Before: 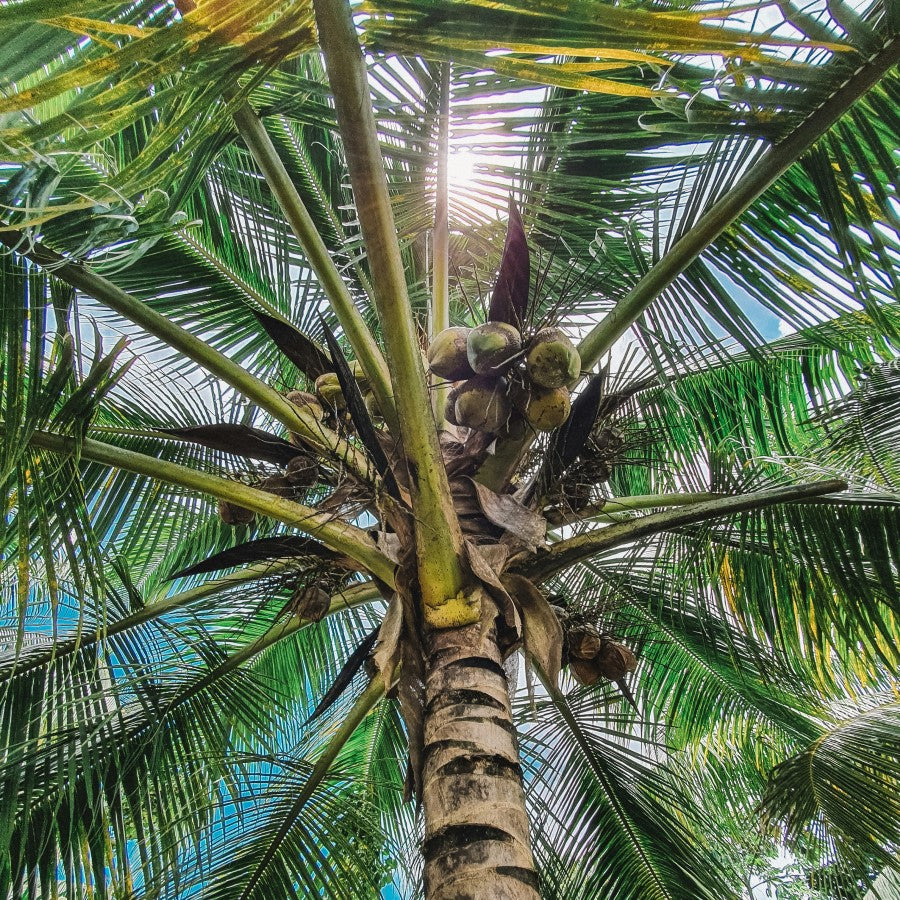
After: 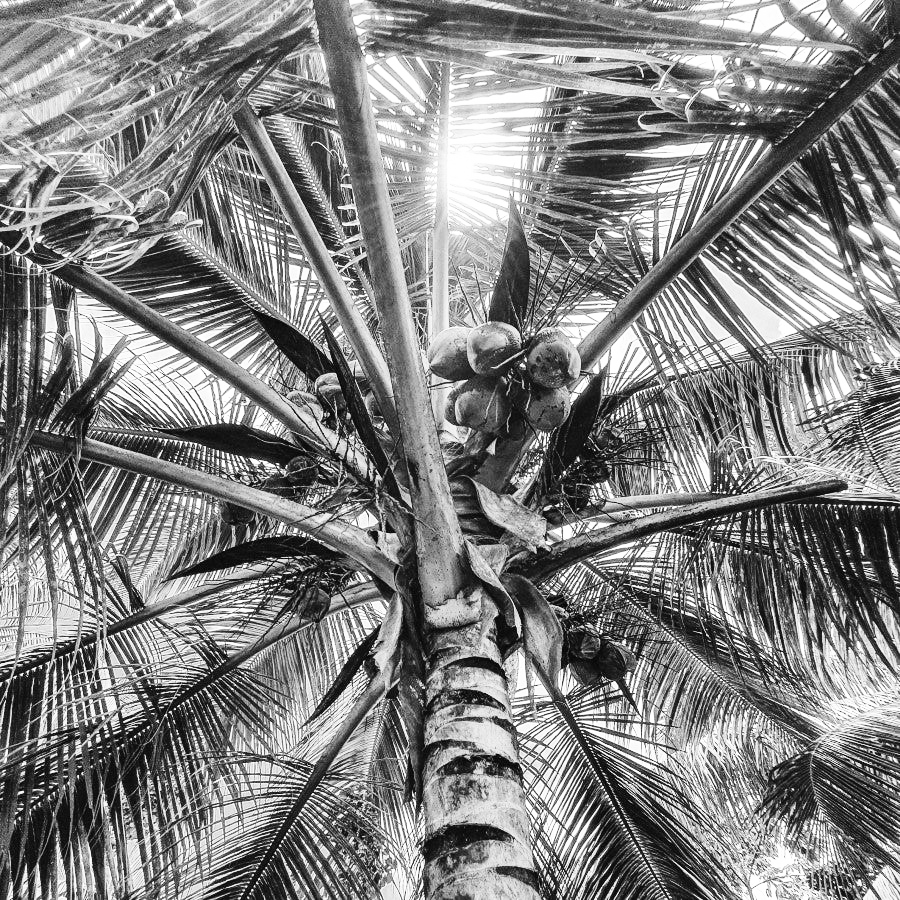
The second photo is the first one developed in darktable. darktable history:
color balance rgb: linear chroma grading › global chroma 15%, perceptual saturation grading › global saturation 30%
color calibration: output gray [0.21, 0.42, 0.37, 0], gray › normalize channels true, illuminant same as pipeline (D50), adaptation XYZ, x 0.346, y 0.359, gamut compression 0
base curve: curves: ch0 [(0, 0.003) (0.001, 0.002) (0.006, 0.004) (0.02, 0.022) (0.048, 0.086) (0.094, 0.234) (0.162, 0.431) (0.258, 0.629) (0.385, 0.8) (0.548, 0.918) (0.751, 0.988) (1, 1)], preserve colors none
